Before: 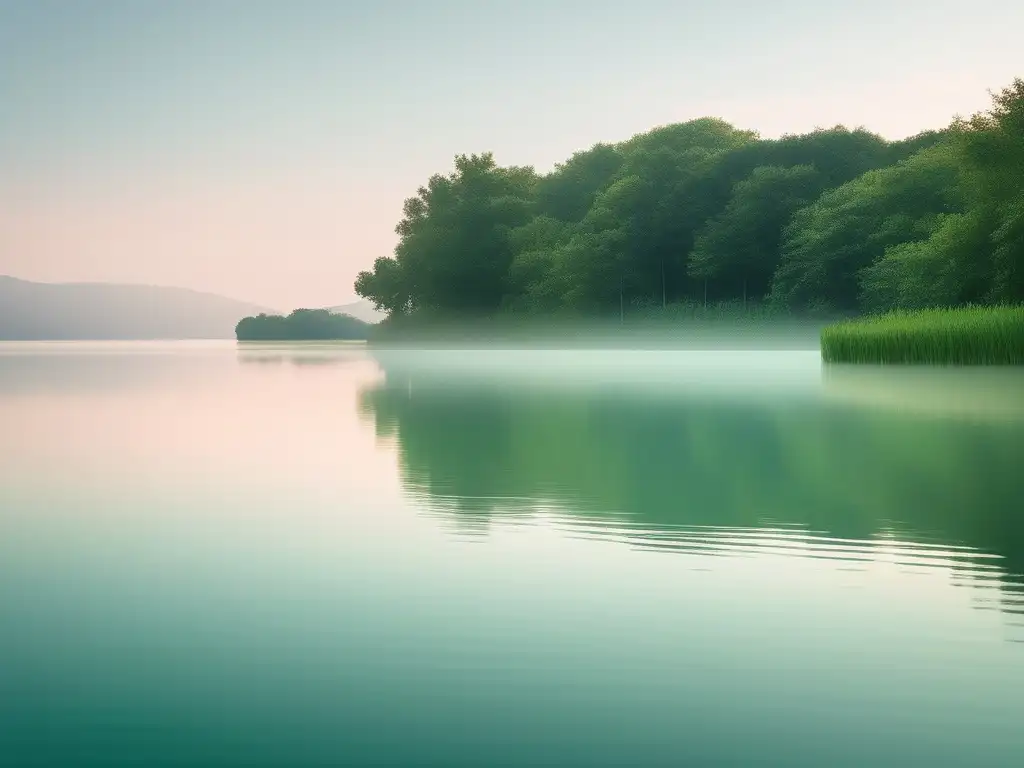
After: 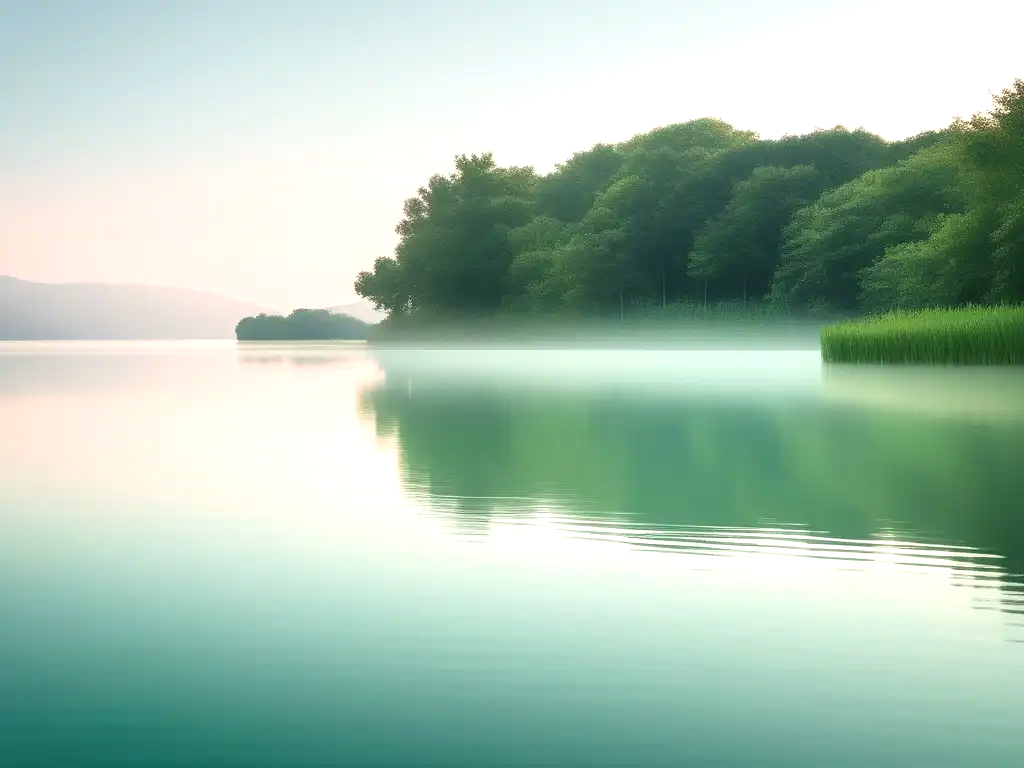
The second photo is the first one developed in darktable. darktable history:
exposure: exposure 0.29 EV, compensate highlight preservation false
shadows and highlights: shadows -12.5, white point adjustment 4, highlights 28.33
